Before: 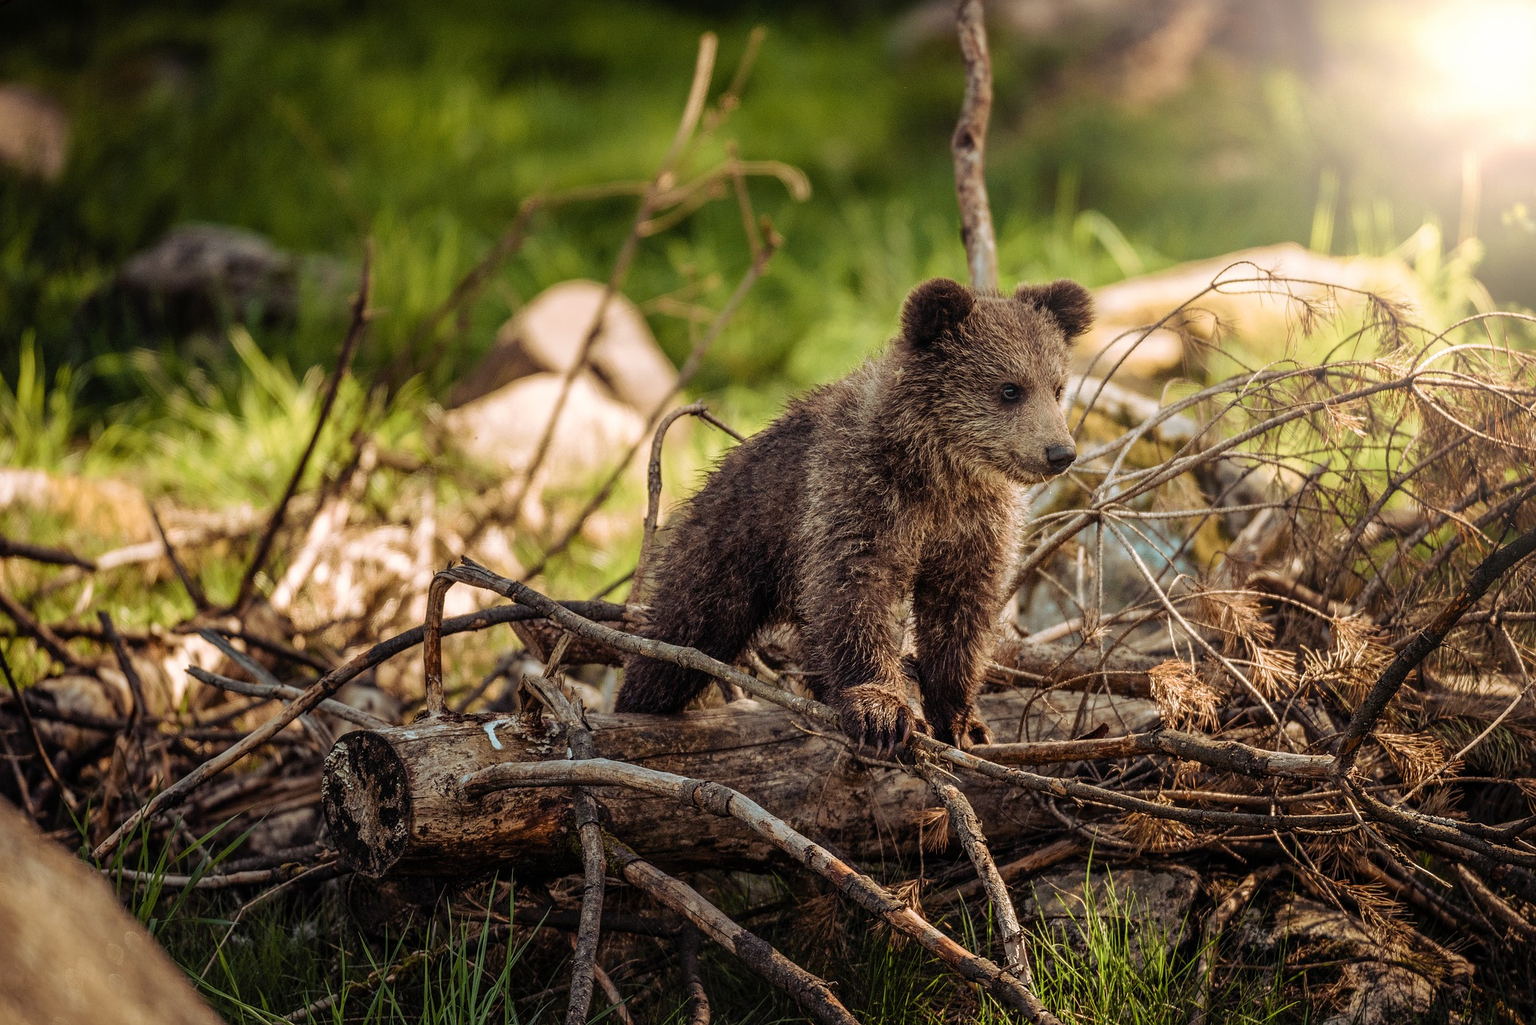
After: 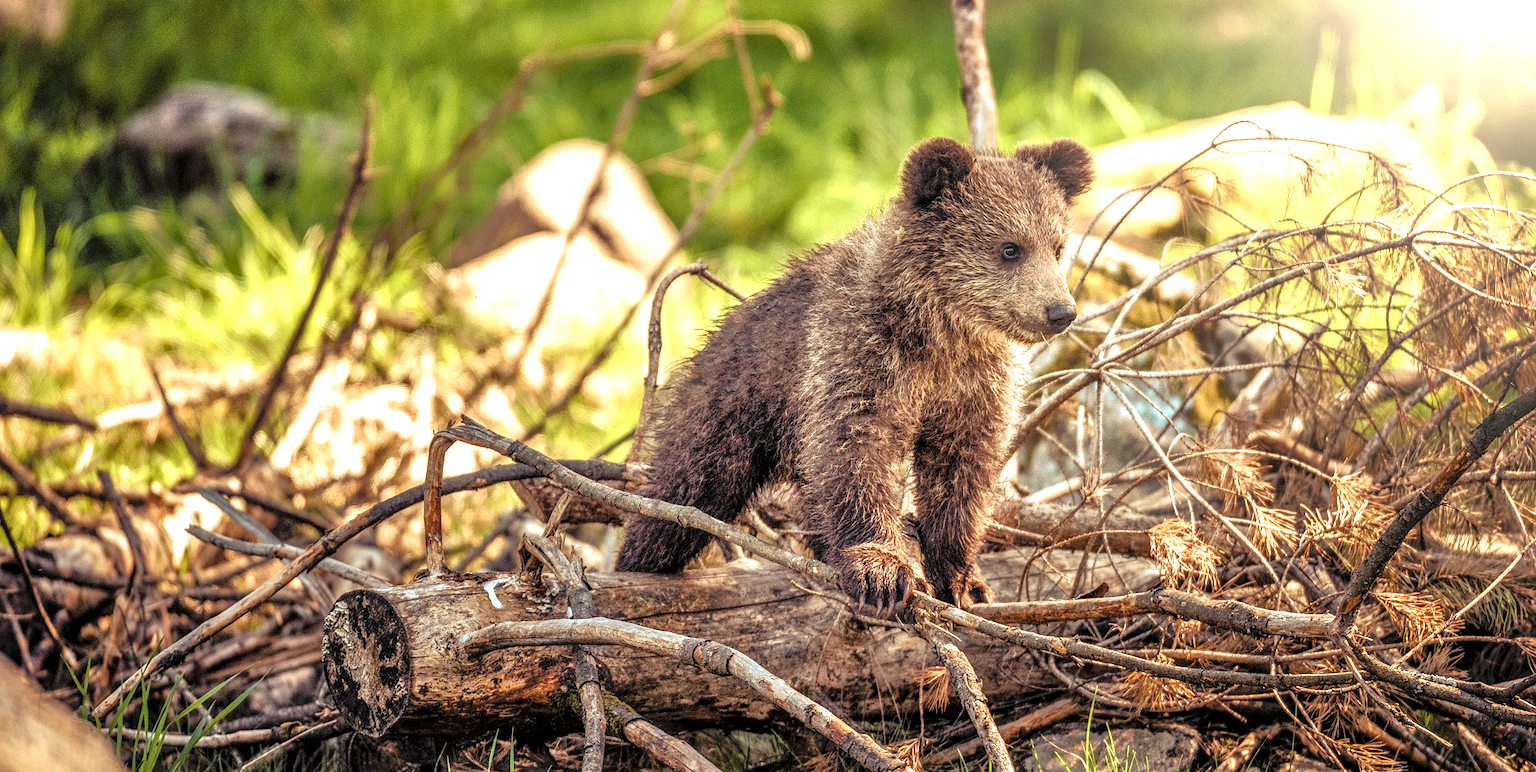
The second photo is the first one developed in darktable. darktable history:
crop: top 13.75%, bottom 10.872%
exposure: black level correction 0, exposure 0.937 EV, compensate highlight preservation false
tone equalizer: -7 EV 0.153 EV, -6 EV 0.614 EV, -5 EV 1.18 EV, -4 EV 1.31 EV, -3 EV 1.17 EV, -2 EV 0.6 EV, -1 EV 0.158 EV
local contrast: on, module defaults
